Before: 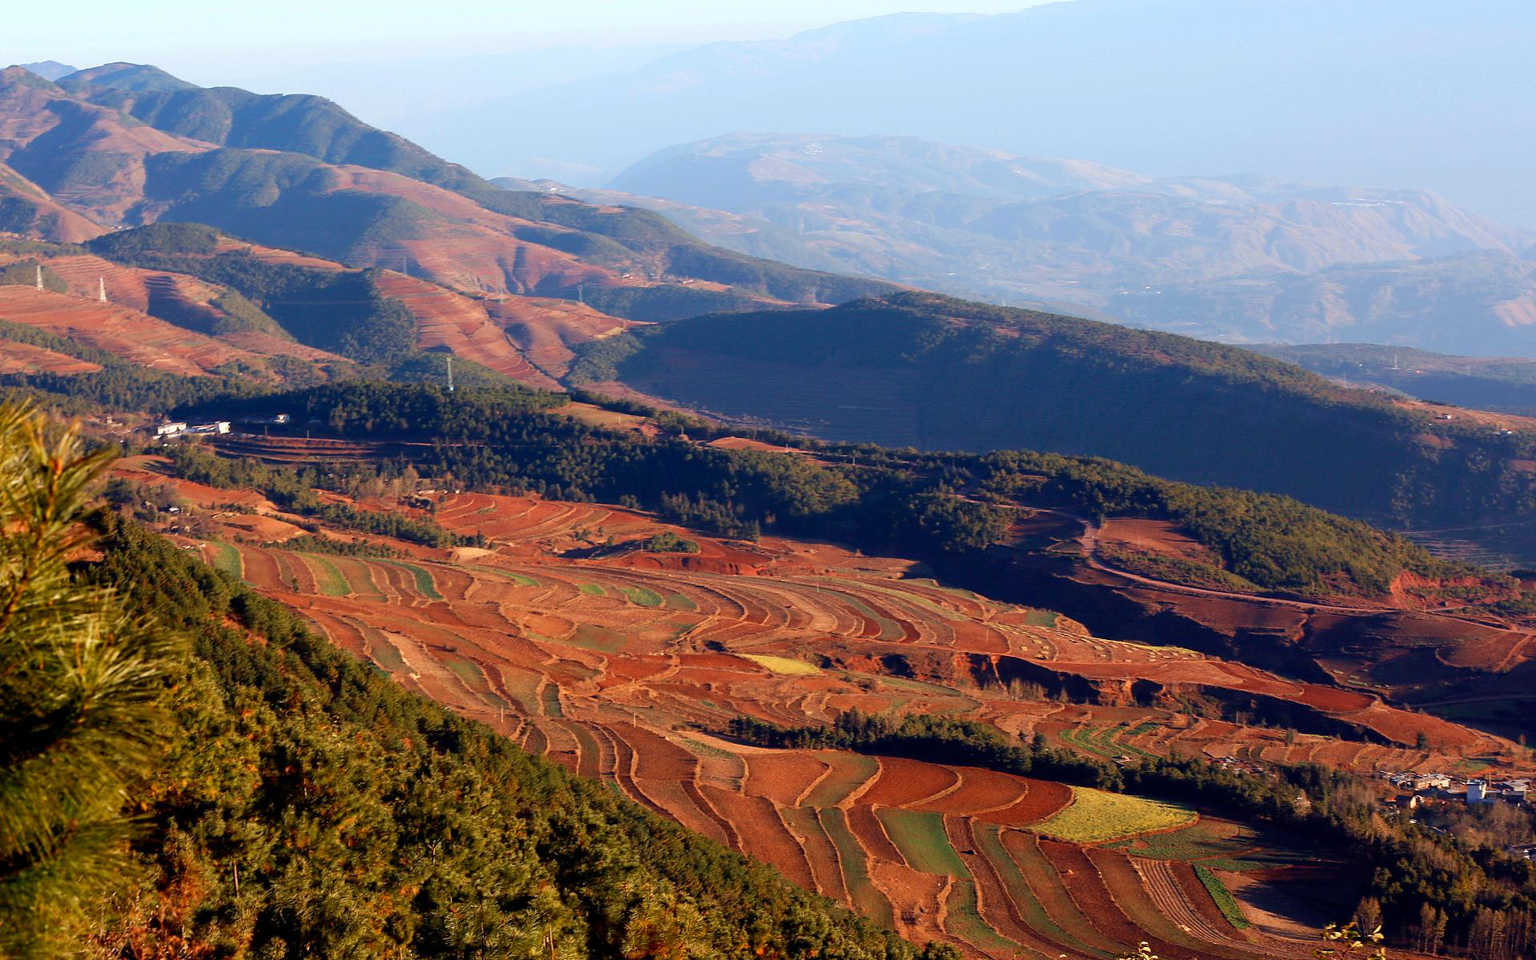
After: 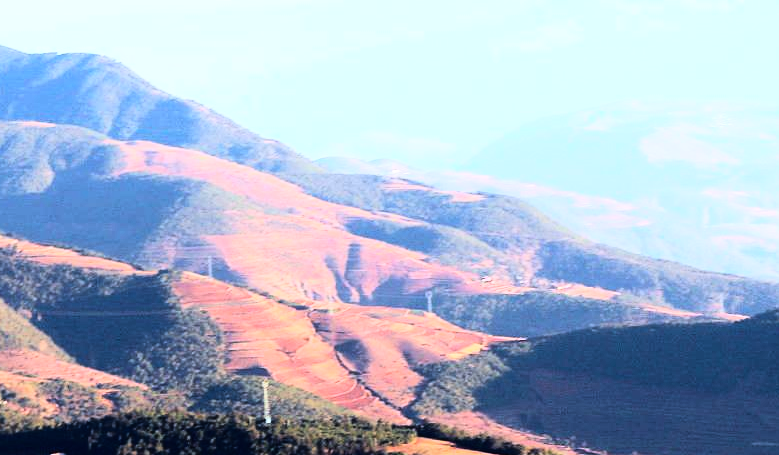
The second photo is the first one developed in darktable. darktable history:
rgb curve: curves: ch0 [(0, 0) (0.21, 0.15) (0.24, 0.21) (0.5, 0.75) (0.75, 0.96) (0.89, 0.99) (1, 1)]; ch1 [(0, 0.02) (0.21, 0.13) (0.25, 0.2) (0.5, 0.67) (0.75, 0.9) (0.89, 0.97) (1, 1)]; ch2 [(0, 0.02) (0.21, 0.13) (0.25, 0.2) (0.5, 0.67) (0.75, 0.9) (0.89, 0.97) (1, 1)], compensate middle gray true
crop: left 15.452%, top 5.459%, right 43.956%, bottom 56.62%
